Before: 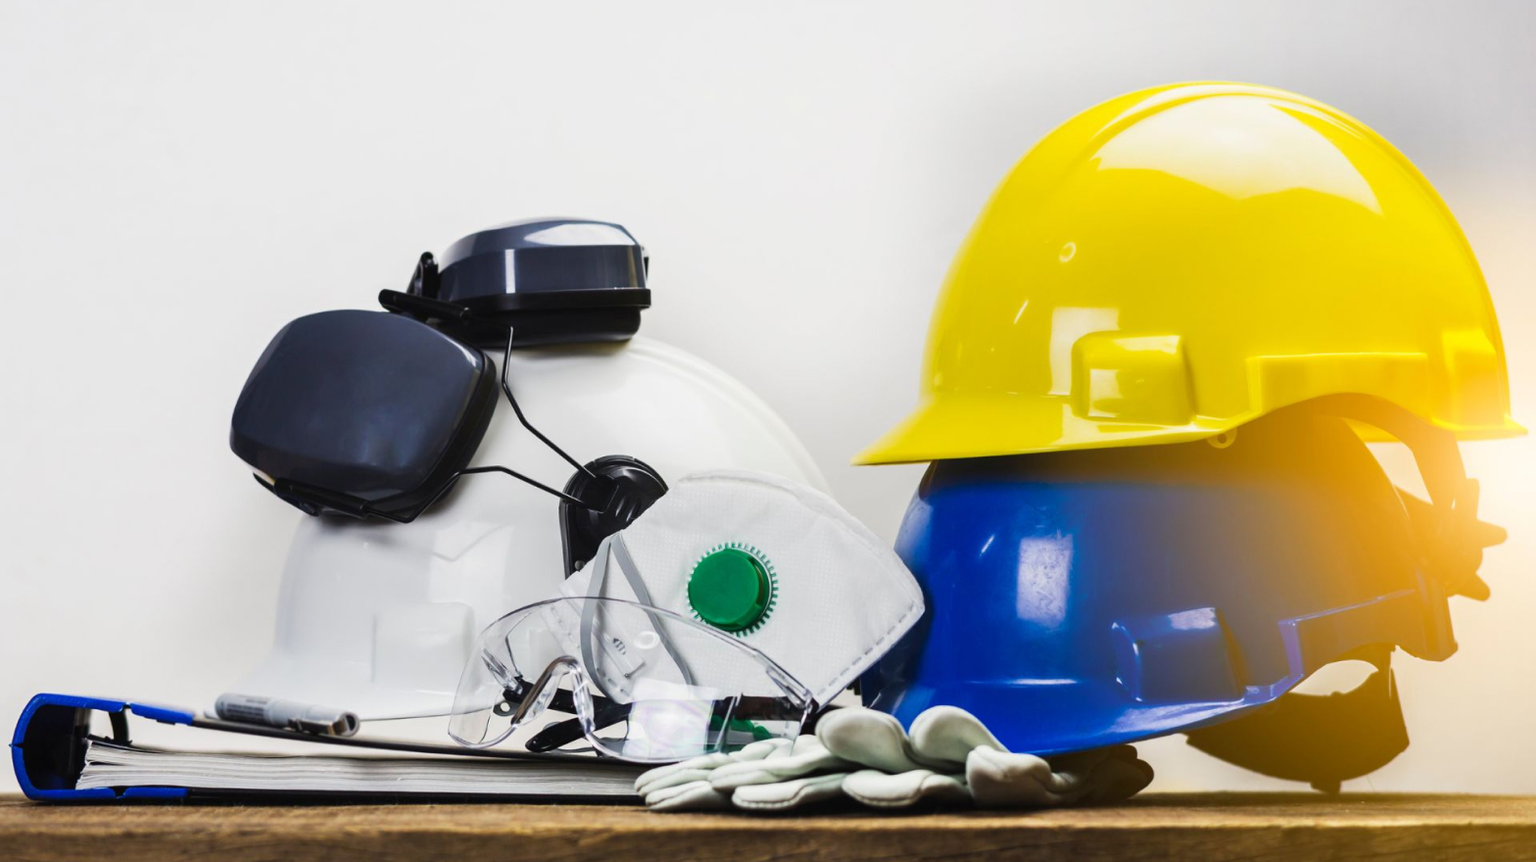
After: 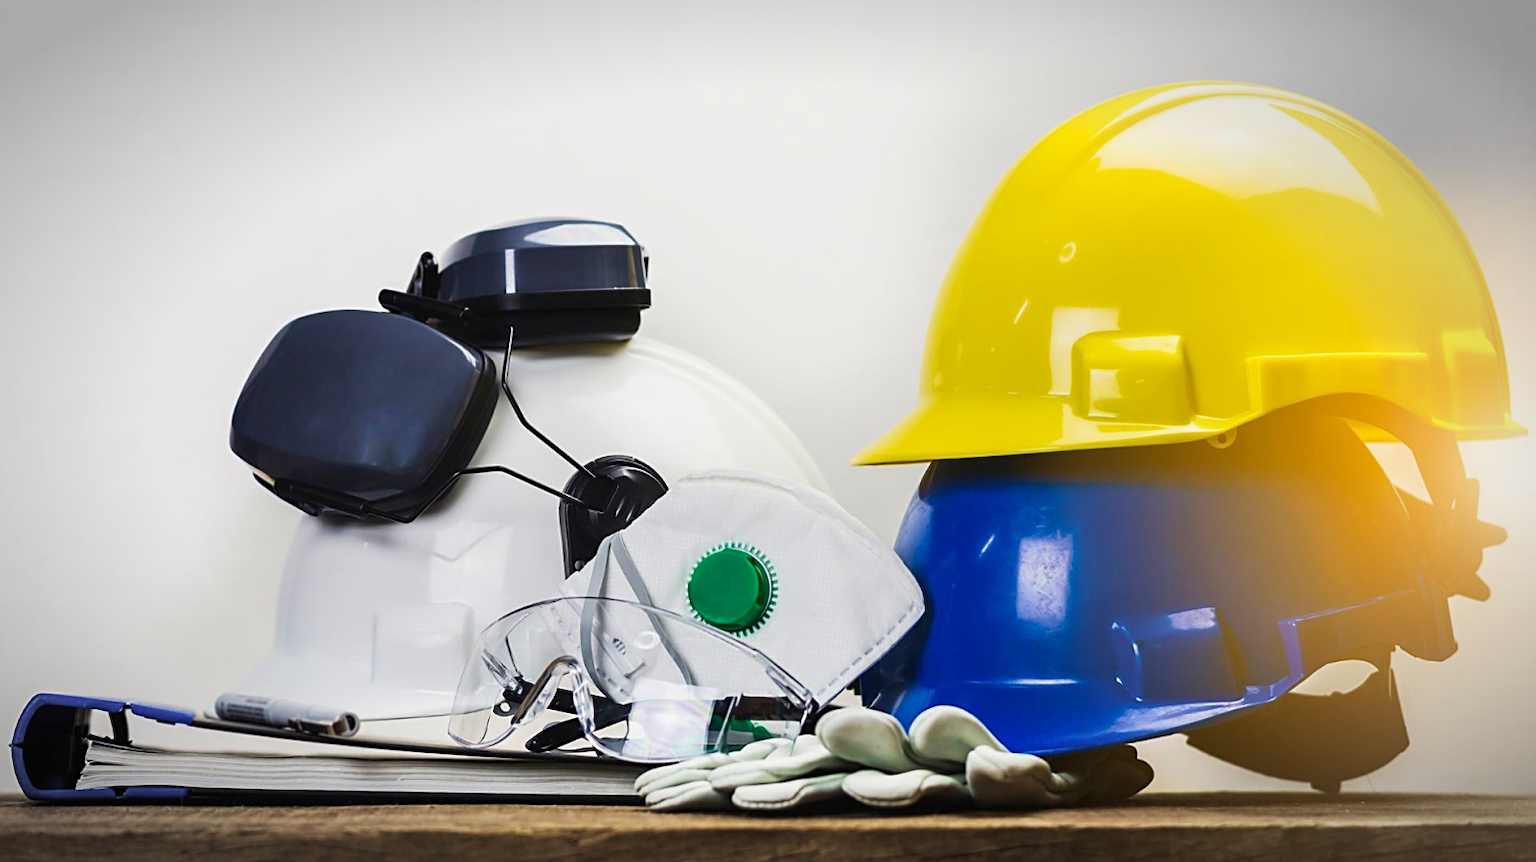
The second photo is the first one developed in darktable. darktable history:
velvia: on, module defaults
vignetting: automatic ratio true
sharpen: on, module defaults
